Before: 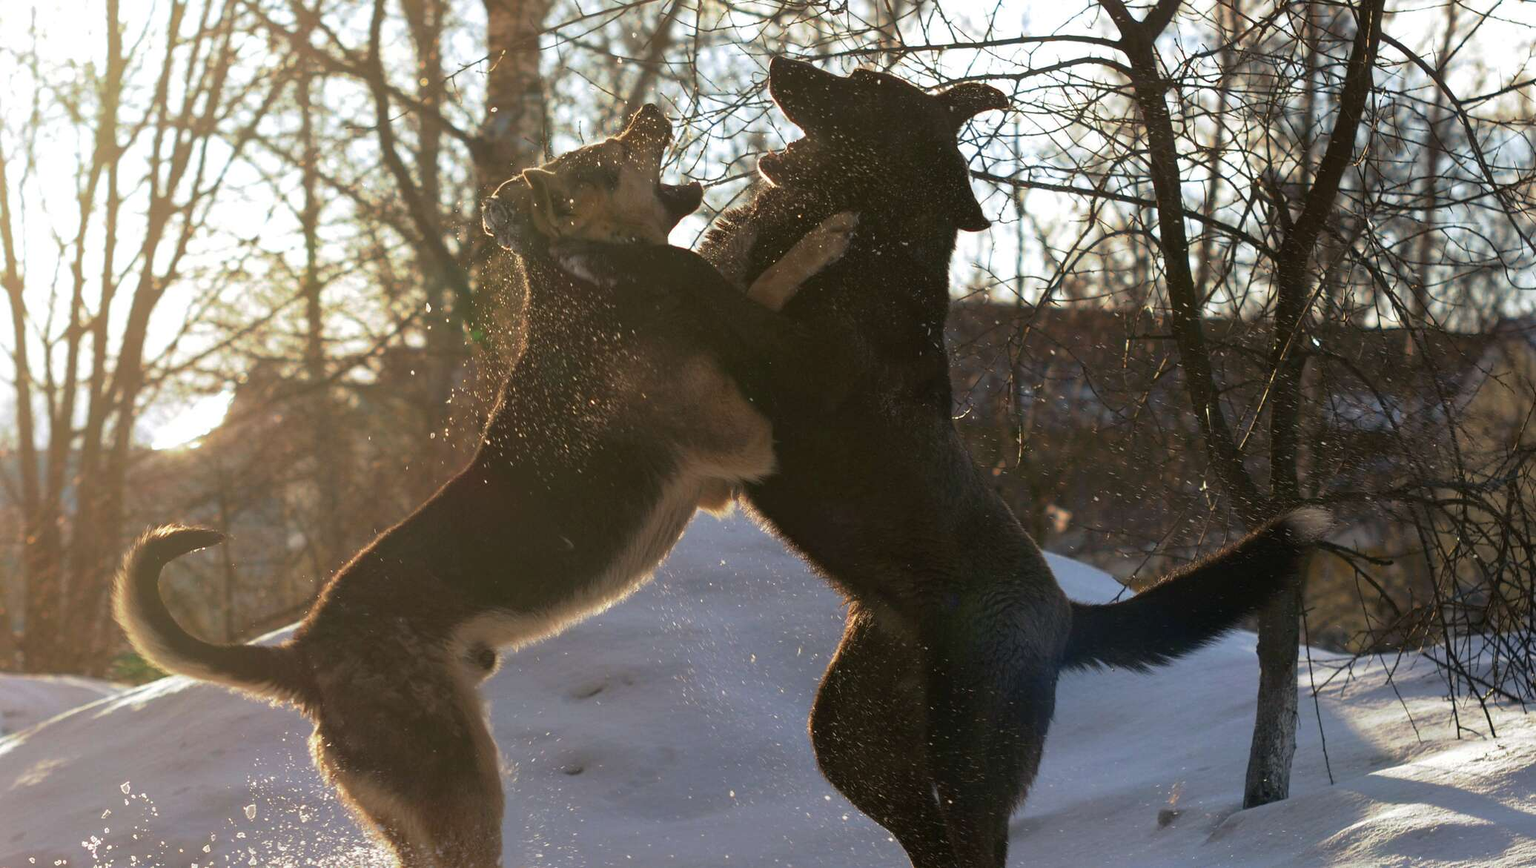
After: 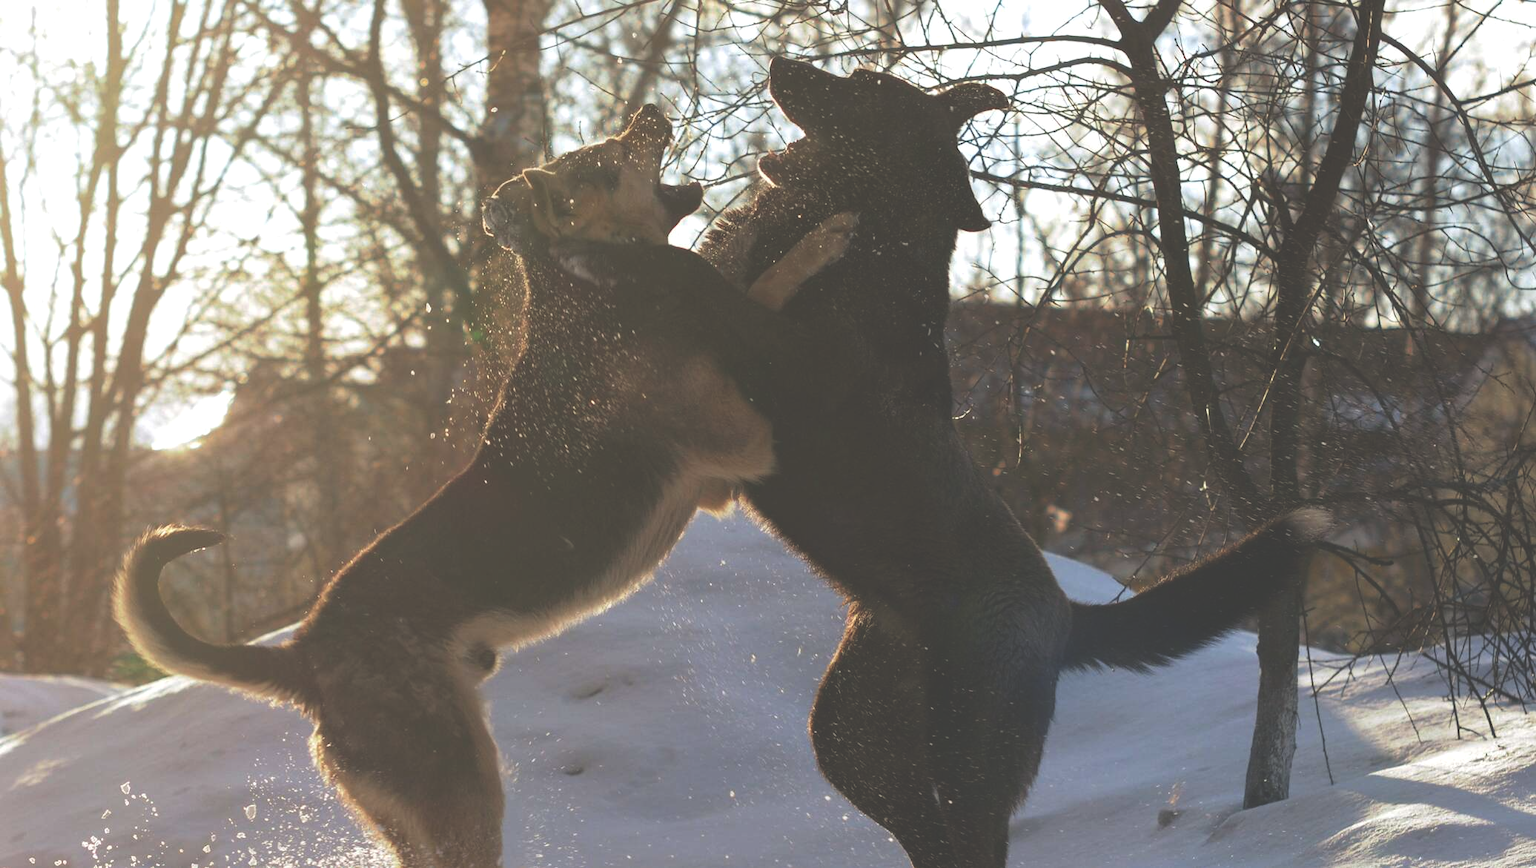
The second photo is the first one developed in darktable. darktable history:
exposure: black level correction -0.041, exposure 0.065 EV, compensate exposure bias true, compensate highlight preservation false
